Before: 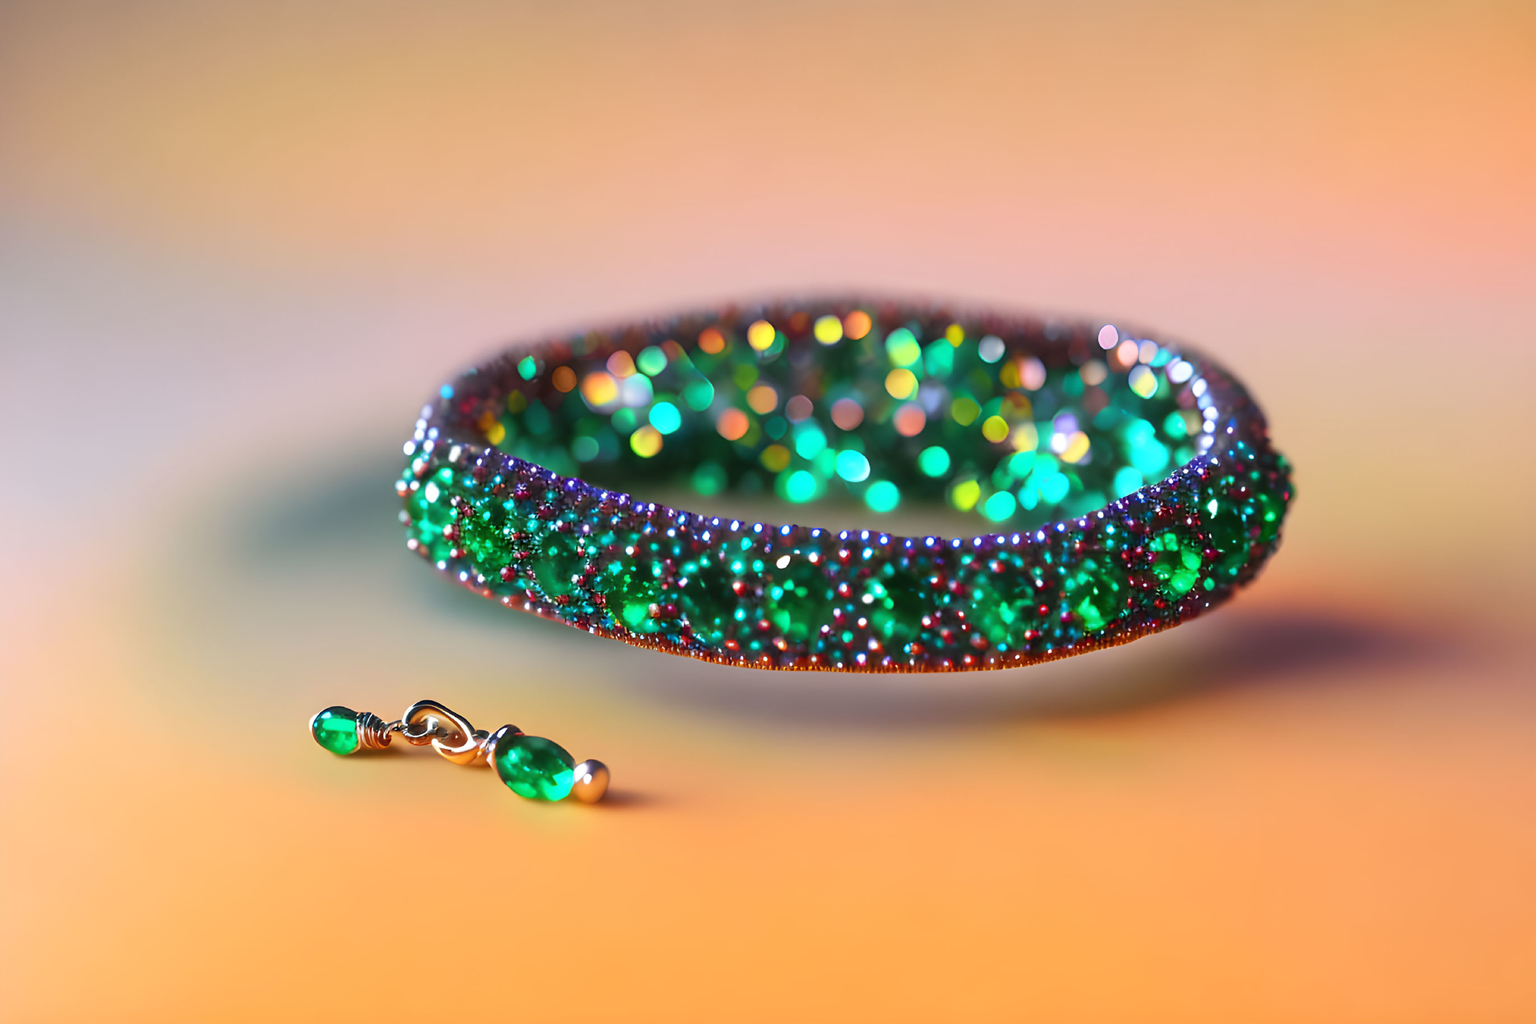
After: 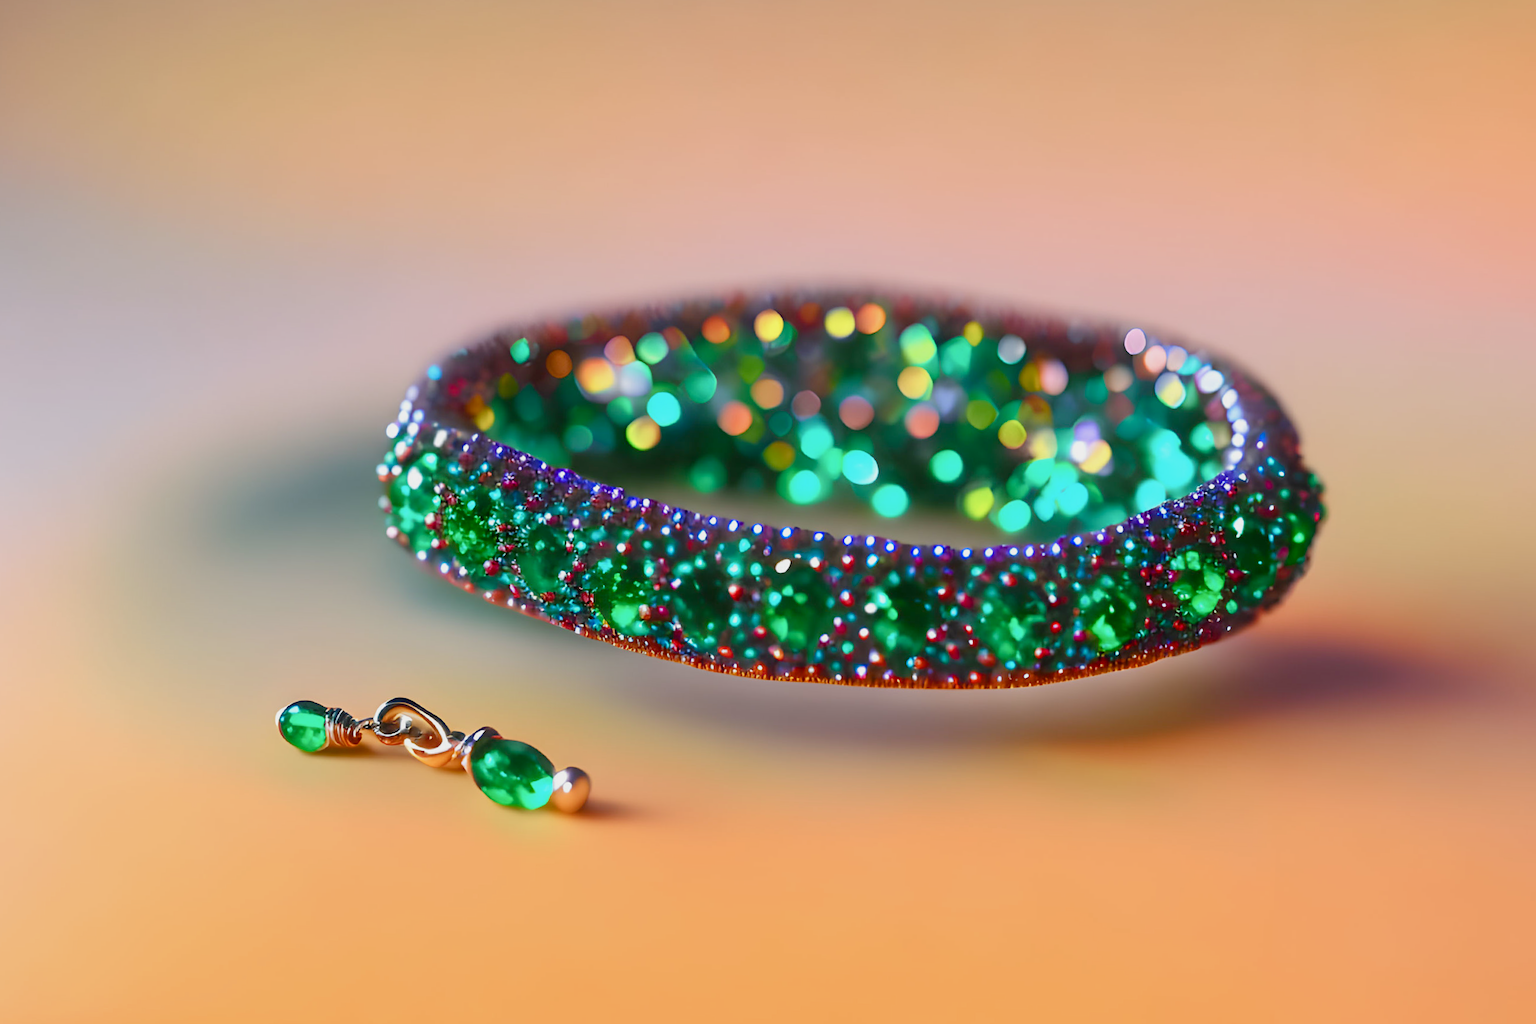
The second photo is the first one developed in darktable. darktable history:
crop and rotate: angle -2.2°
color balance rgb: linear chroma grading › global chroma 8.952%, perceptual saturation grading › global saturation 0.019%, perceptual saturation grading › highlights -19.976%, perceptual saturation grading › shadows 19.699%, contrast -9.557%
